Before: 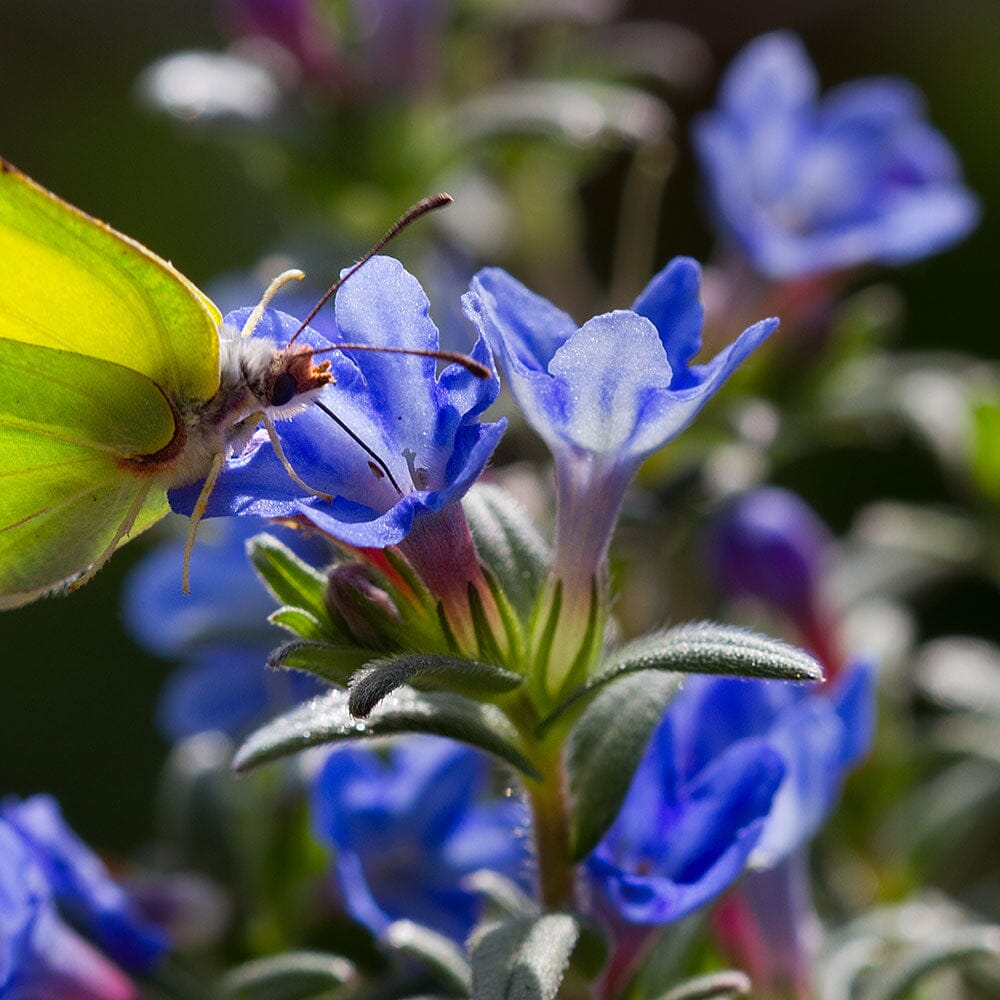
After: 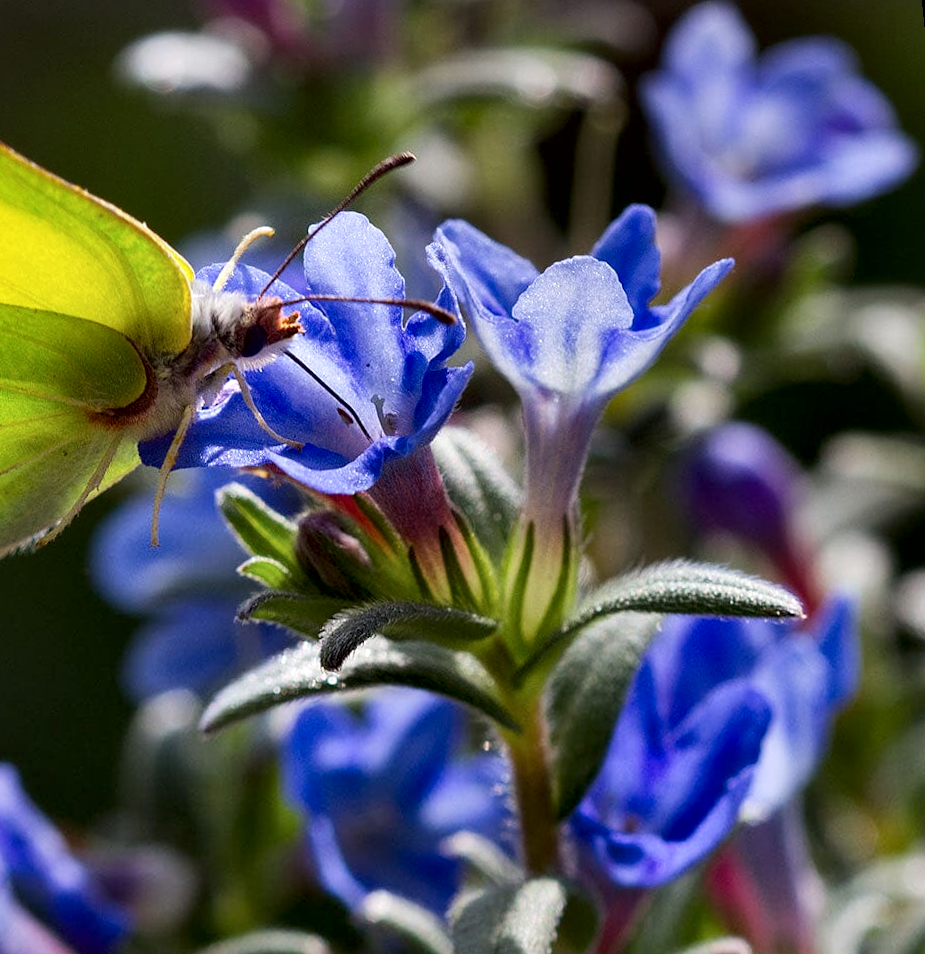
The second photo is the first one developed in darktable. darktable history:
rotate and perspective: rotation -1.68°, lens shift (vertical) -0.146, crop left 0.049, crop right 0.912, crop top 0.032, crop bottom 0.96
local contrast: mode bilateral grid, contrast 25, coarseness 60, detail 151%, midtone range 0.2
